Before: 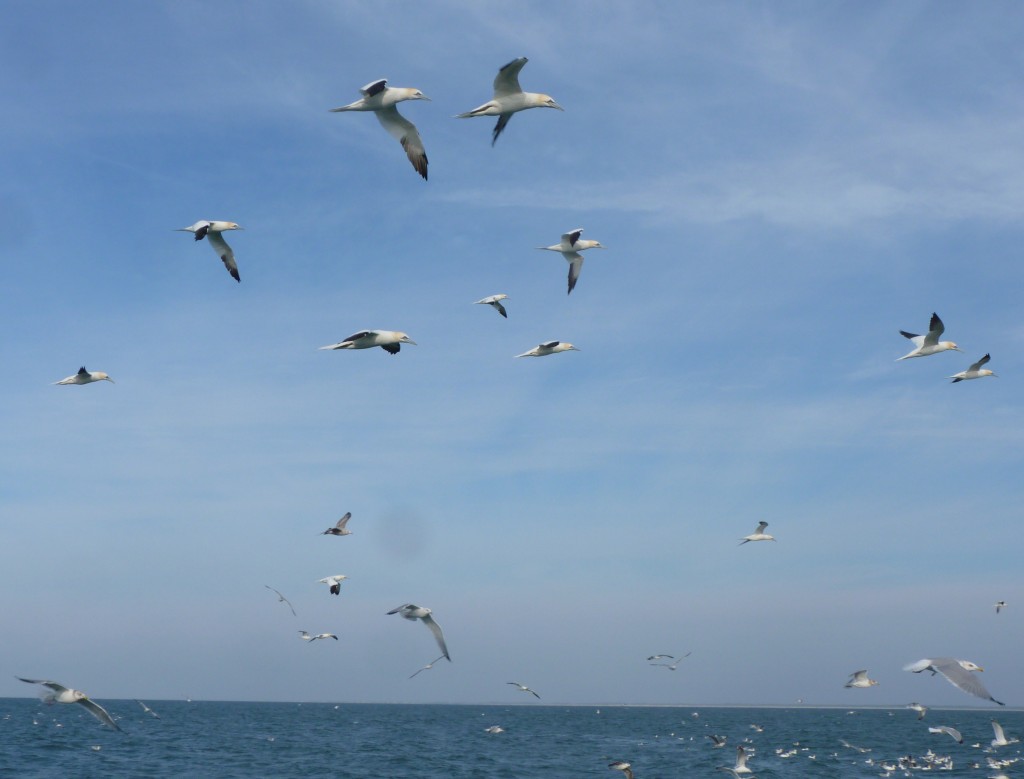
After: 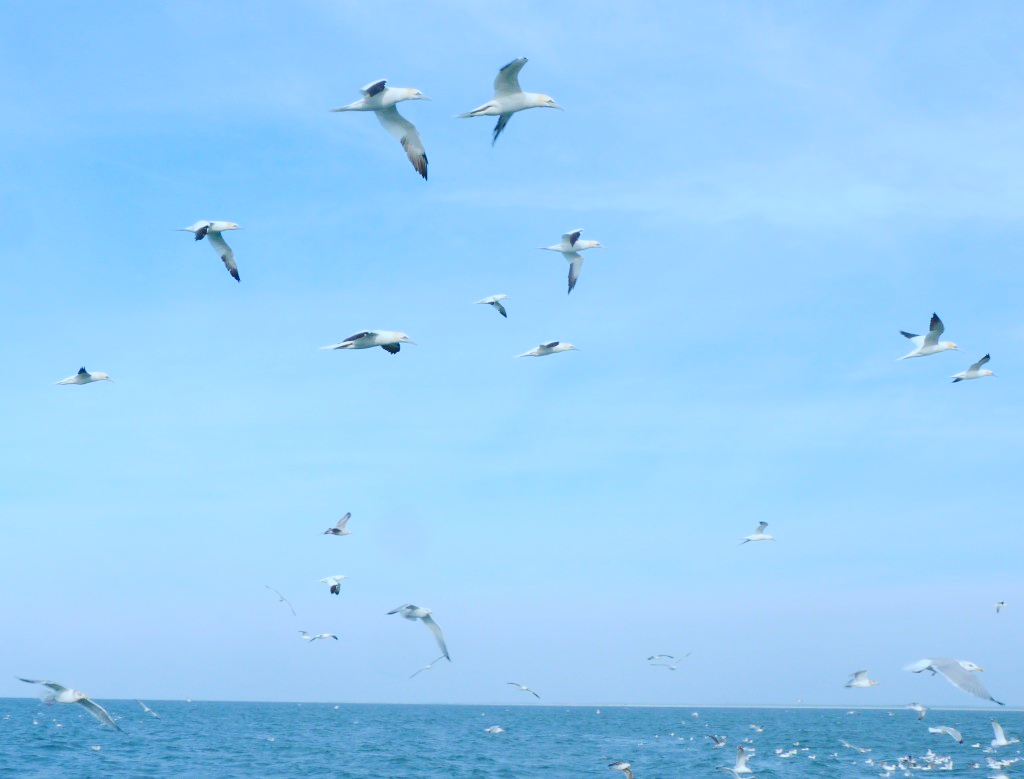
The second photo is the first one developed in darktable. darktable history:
tone curve: curves: ch0 [(0, 0) (0.003, 0.074) (0.011, 0.079) (0.025, 0.083) (0.044, 0.095) (0.069, 0.097) (0.1, 0.11) (0.136, 0.131) (0.177, 0.159) (0.224, 0.209) (0.277, 0.279) (0.335, 0.367) (0.399, 0.455) (0.468, 0.538) (0.543, 0.621) (0.623, 0.699) (0.709, 0.782) (0.801, 0.848) (0.898, 0.924) (1, 1)], preserve colors none
contrast brightness saturation: contrast 0.1, brightness 0.3, saturation 0.14
color calibration: output R [1.063, -0.012, -0.003, 0], output G [0, 1.022, 0.021, 0], output B [-0.079, 0.047, 1, 0], illuminant custom, x 0.389, y 0.387, temperature 3838.64 K
